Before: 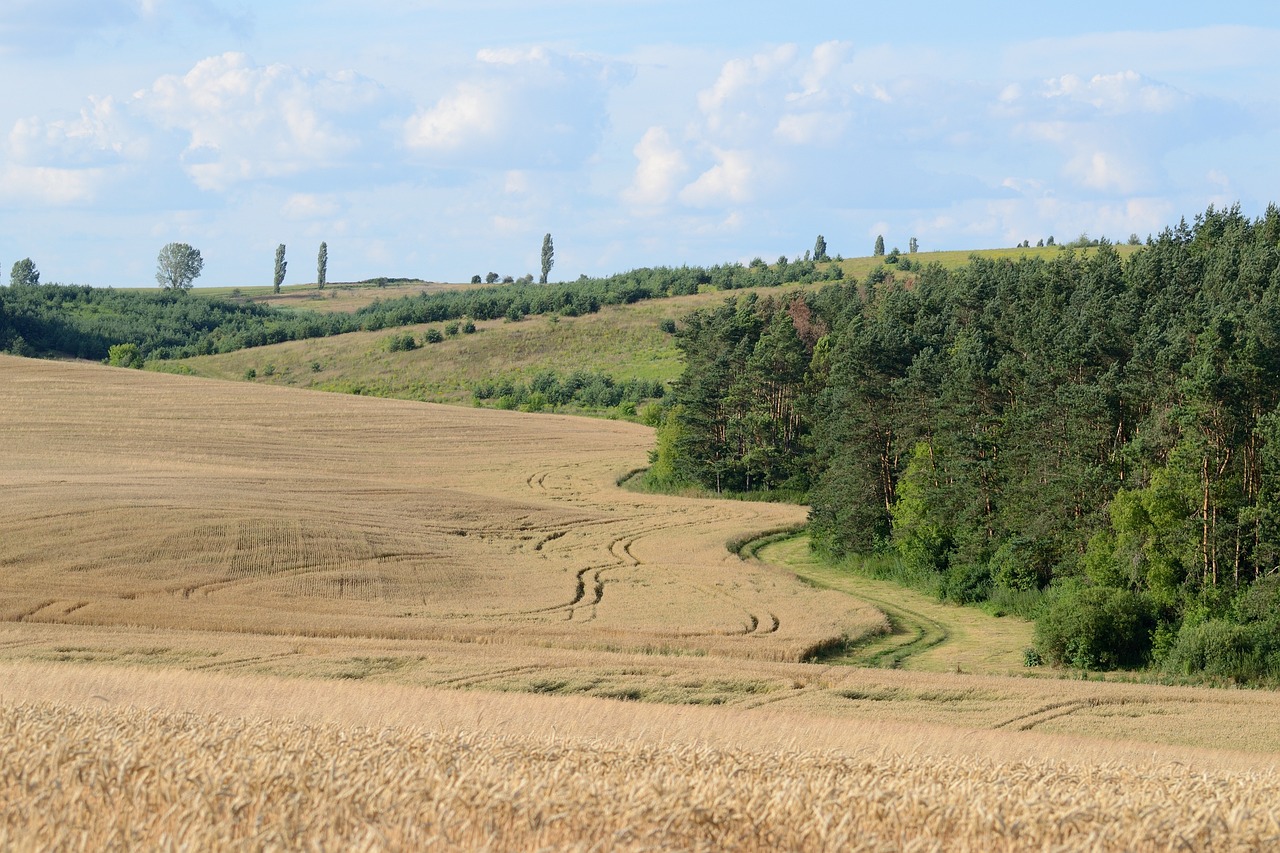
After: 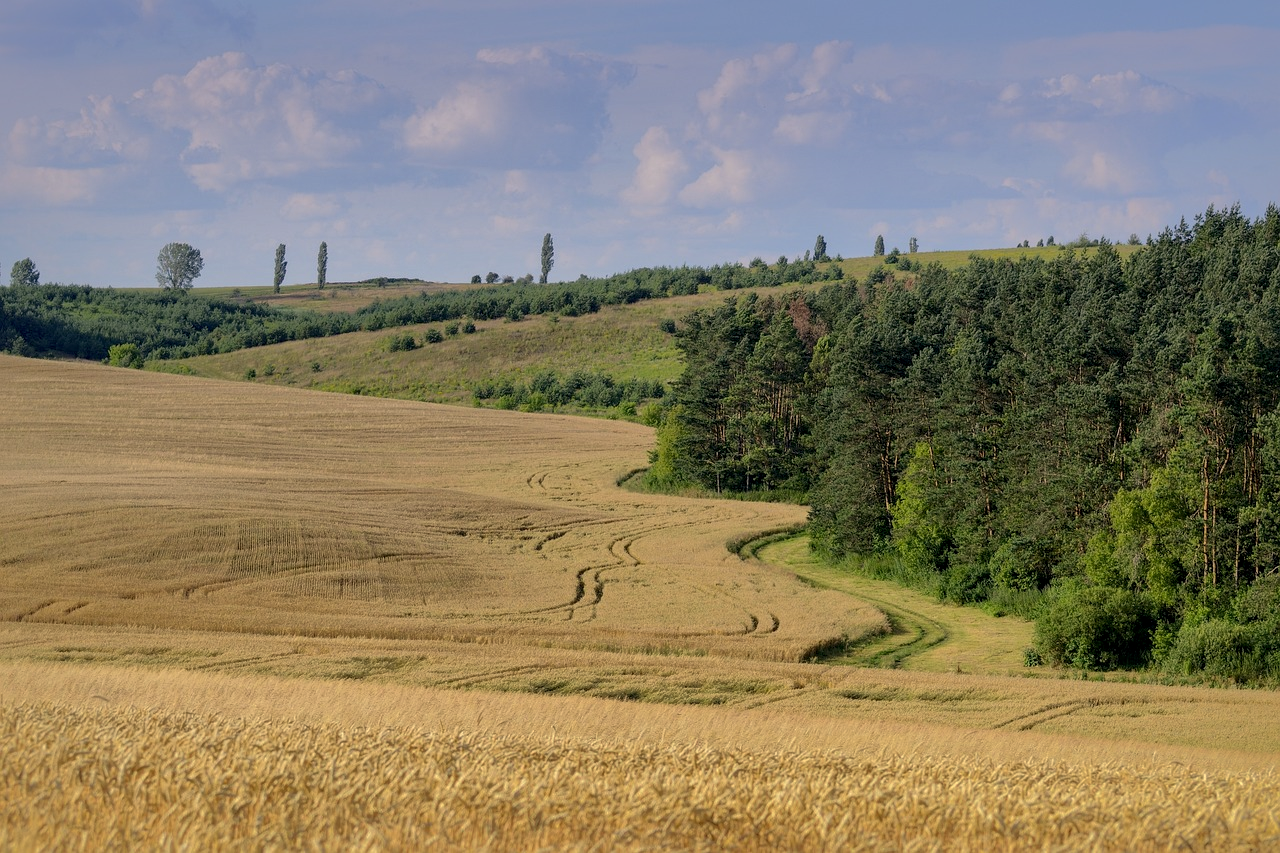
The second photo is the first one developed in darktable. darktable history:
local contrast: detail 130%
graduated density: hue 238.83°, saturation 50%
shadows and highlights: shadows 25, highlights -70
color correction: highlights a* 1.39, highlights b* 17.83
